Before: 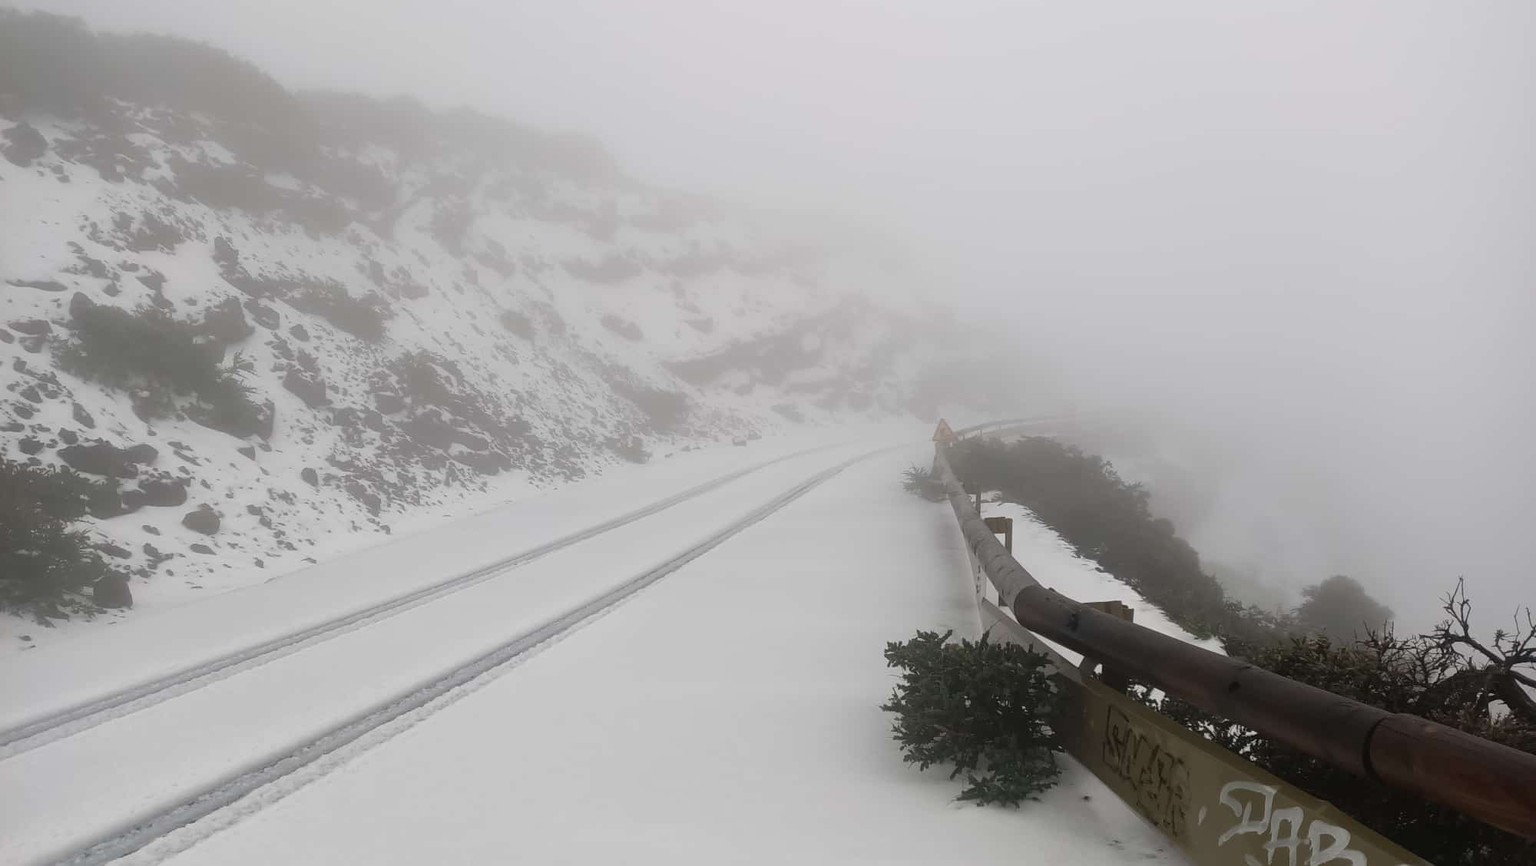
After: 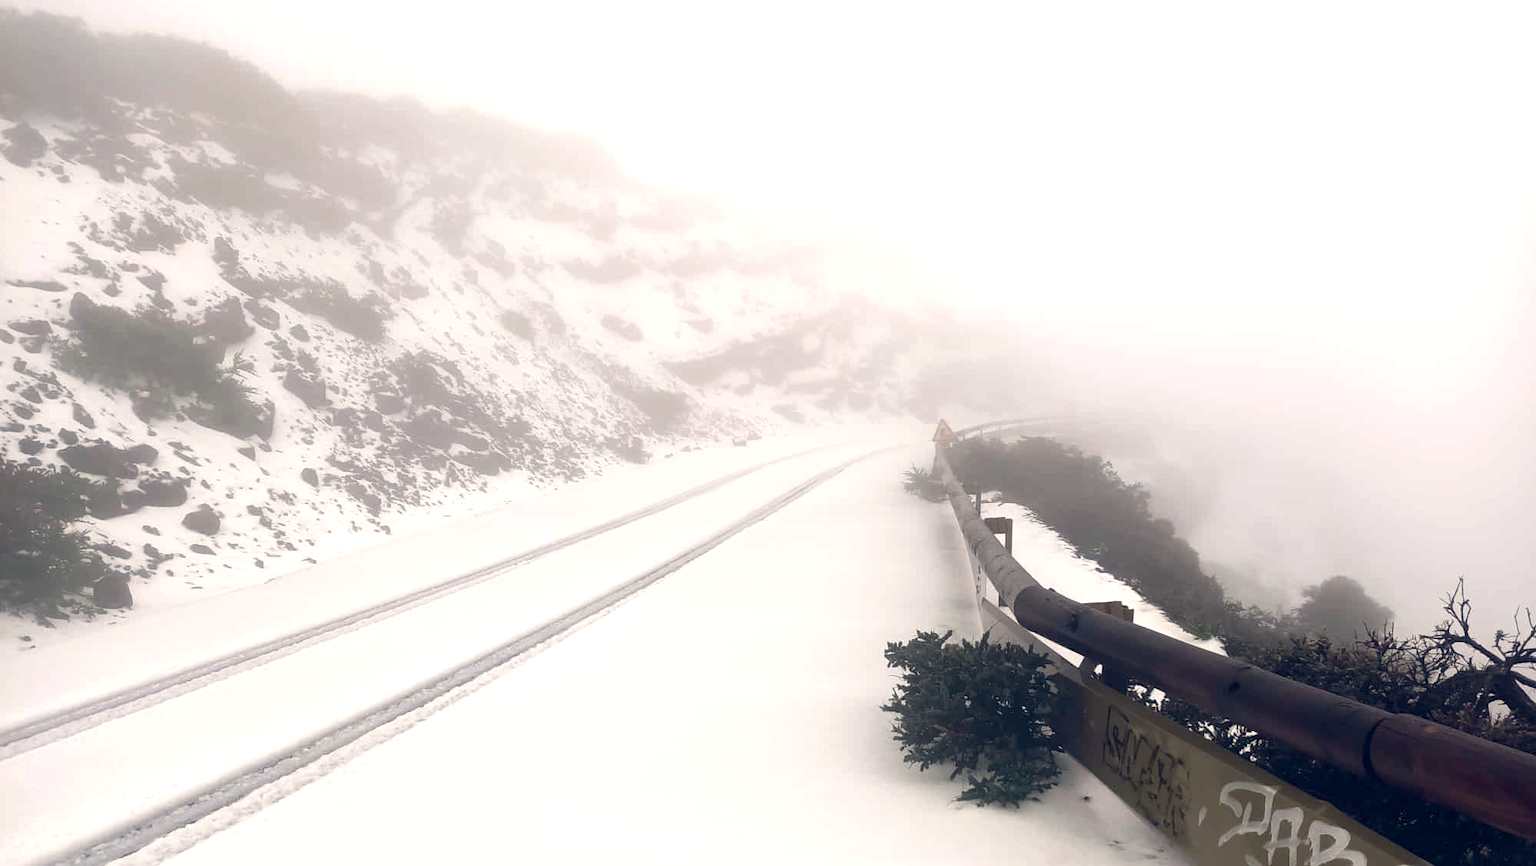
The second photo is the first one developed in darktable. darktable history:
exposure: exposure 0.6 EV, compensate highlight preservation false
color balance rgb: highlights gain › chroma 2.94%, highlights gain › hue 60.57°, global offset › chroma 0.25%, global offset › hue 256.52°, perceptual saturation grading › global saturation 20%, perceptual saturation grading › highlights -50%, perceptual saturation grading › shadows 30%, contrast 15%
